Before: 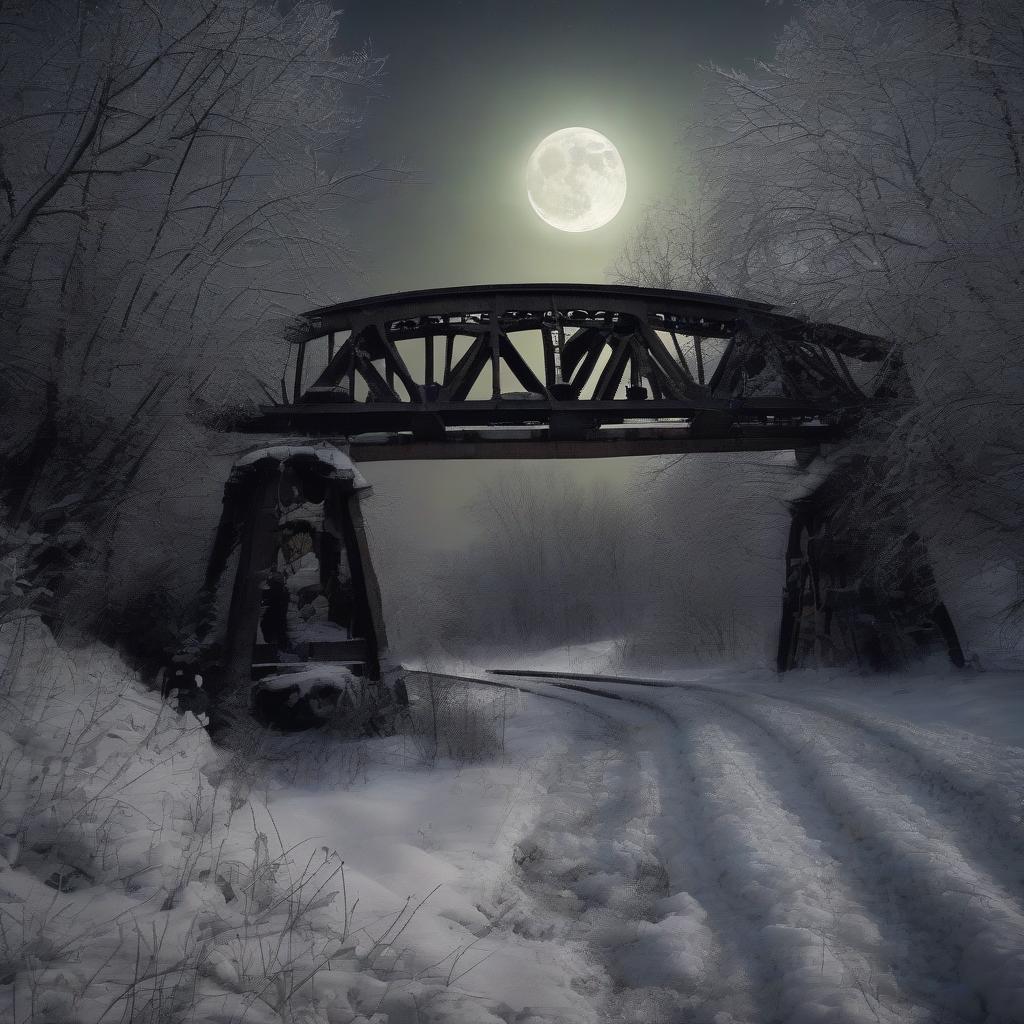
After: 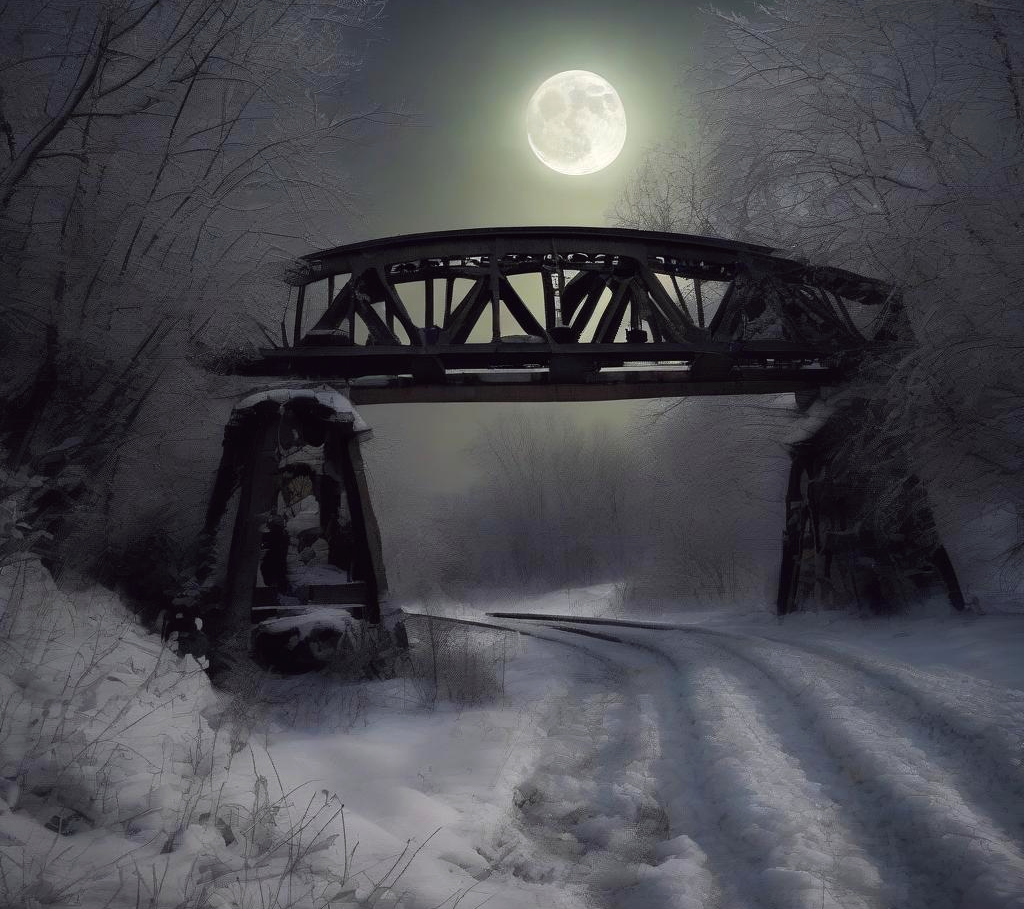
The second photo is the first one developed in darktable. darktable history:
crop and rotate: top 5.609%, bottom 5.609%
color balance: lift [1, 1, 0.999, 1.001], gamma [1, 1.003, 1.005, 0.995], gain [1, 0.992, 0.988, 1.012], contrast 5%, output saturation 110%
